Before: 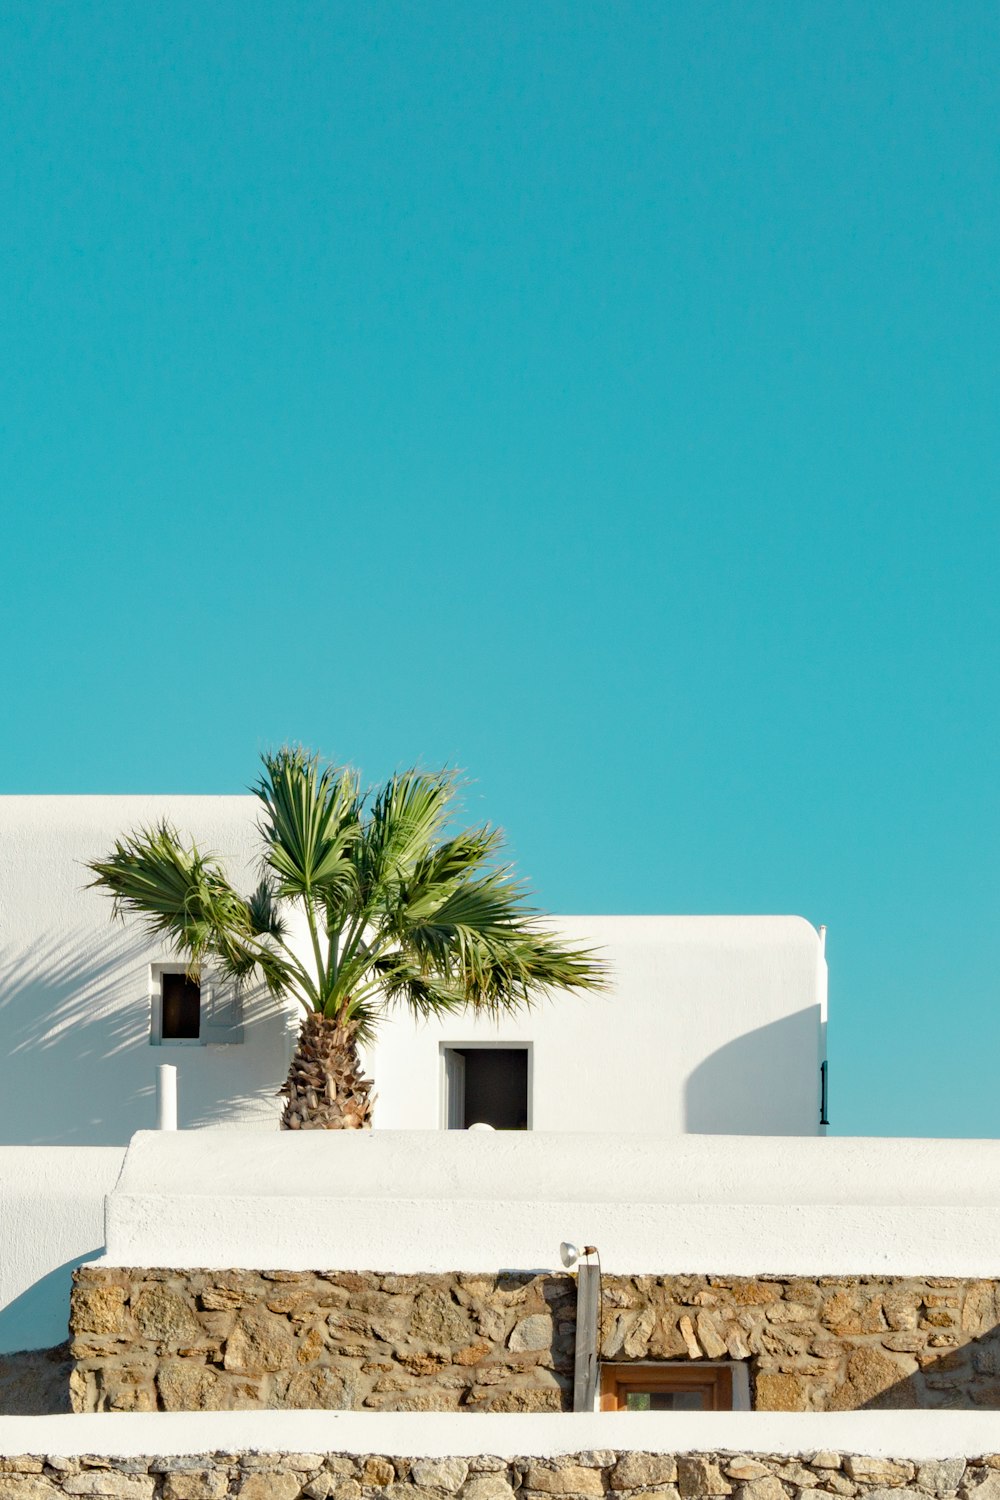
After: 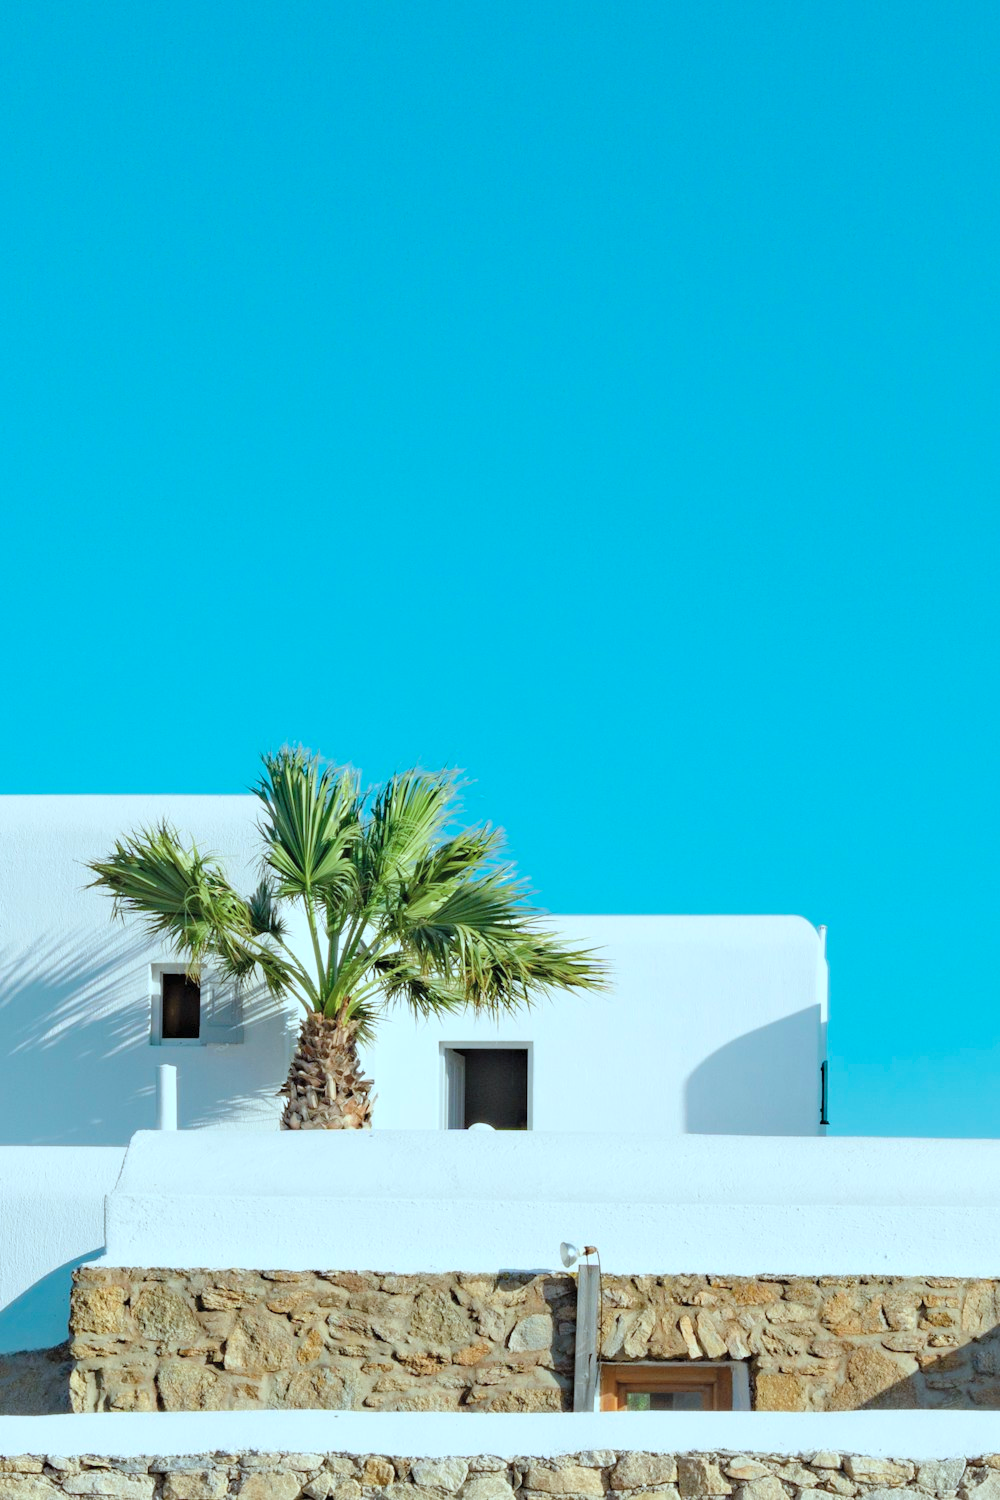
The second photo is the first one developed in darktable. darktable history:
contrast brightness saturation: brightness 0.144
color calibration: output R [0.994, 0.059, -0.119, 0], output G [-0.036, 1.09, -0.119, 0], output B [0.078, -0.108, 0.961, 0], illuminant as shot in camera, x 0.385, y 0.379, temperature 3992.73 K
